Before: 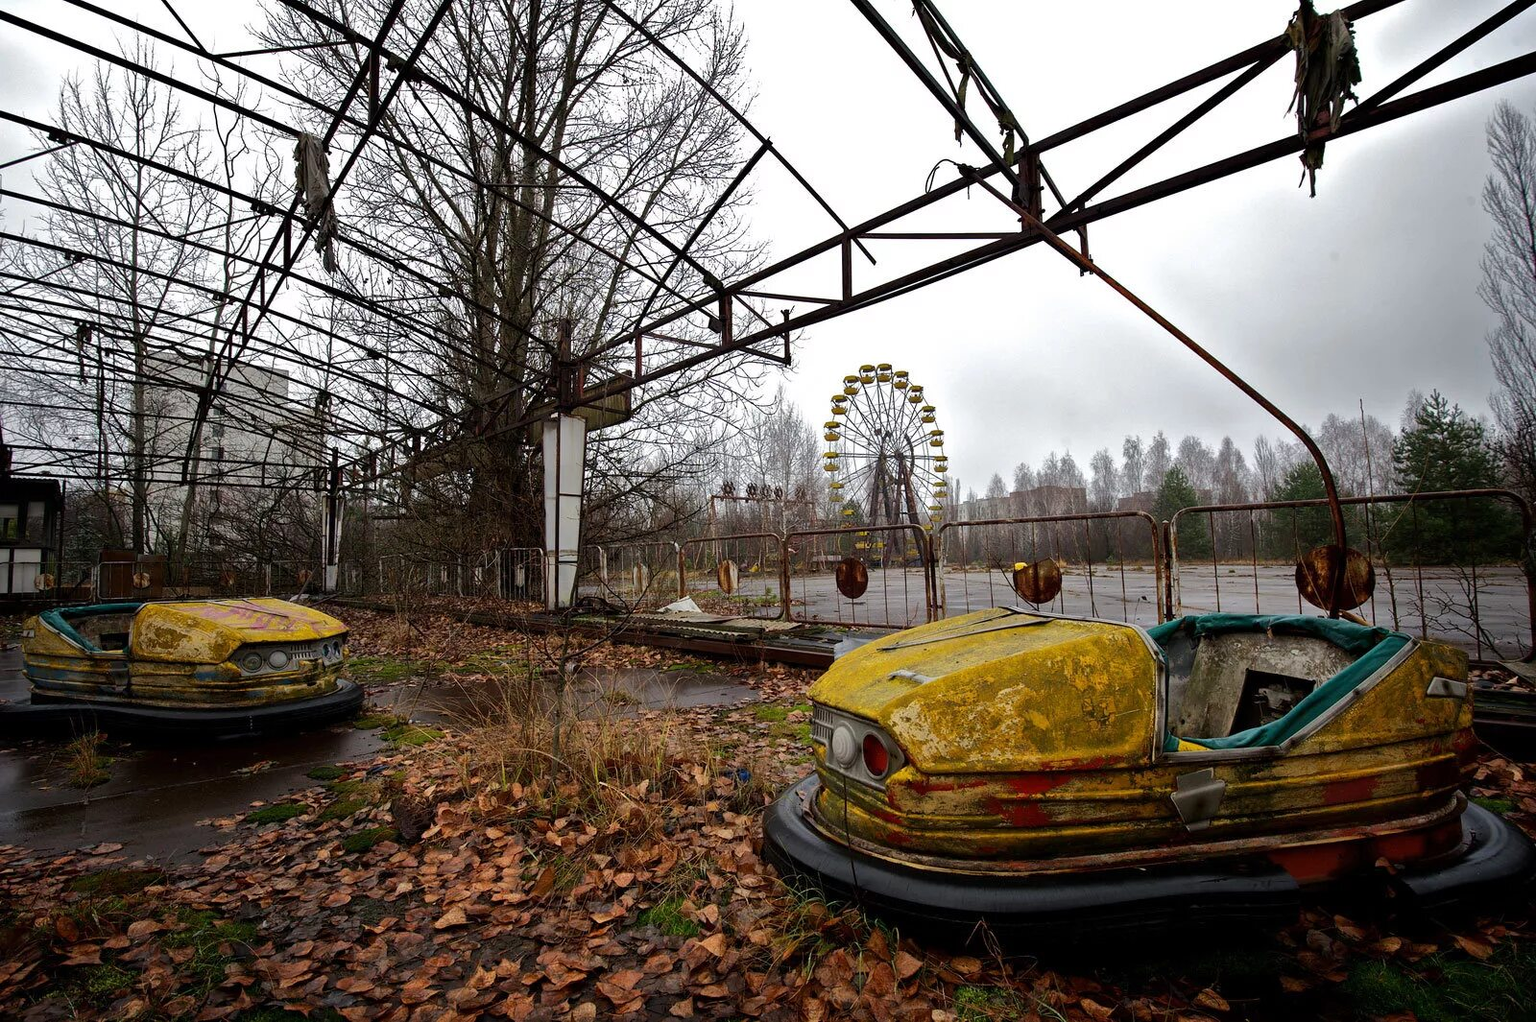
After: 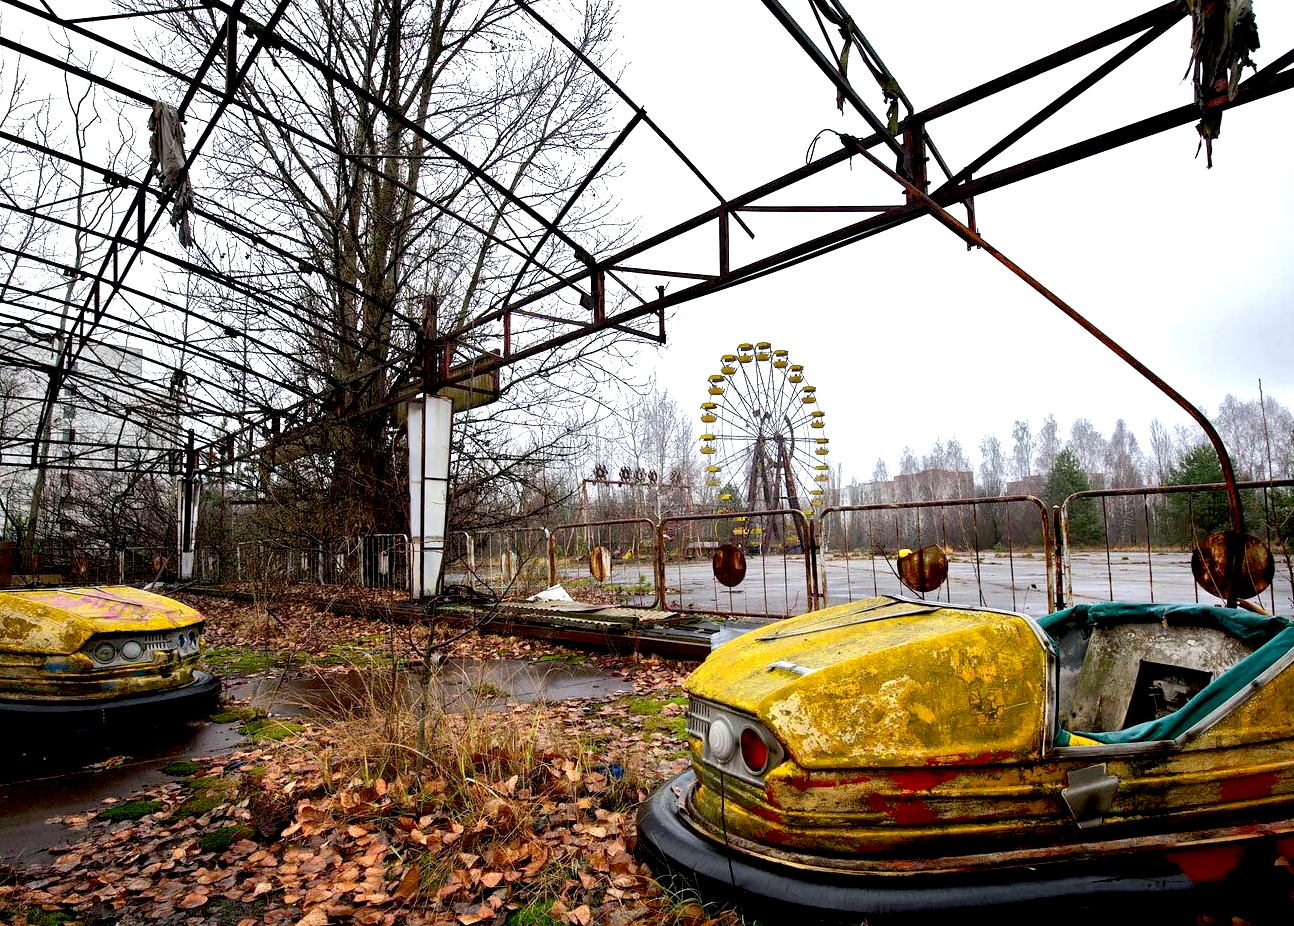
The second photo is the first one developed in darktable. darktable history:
crop: left 9.929%, top 3.475%, right 9.188%, bottom 9.529%
exposure: black level correction 0.008, exposure 0.979 EV, compensate highlight preservation false
white balance: red 0.976, blue 1.04
